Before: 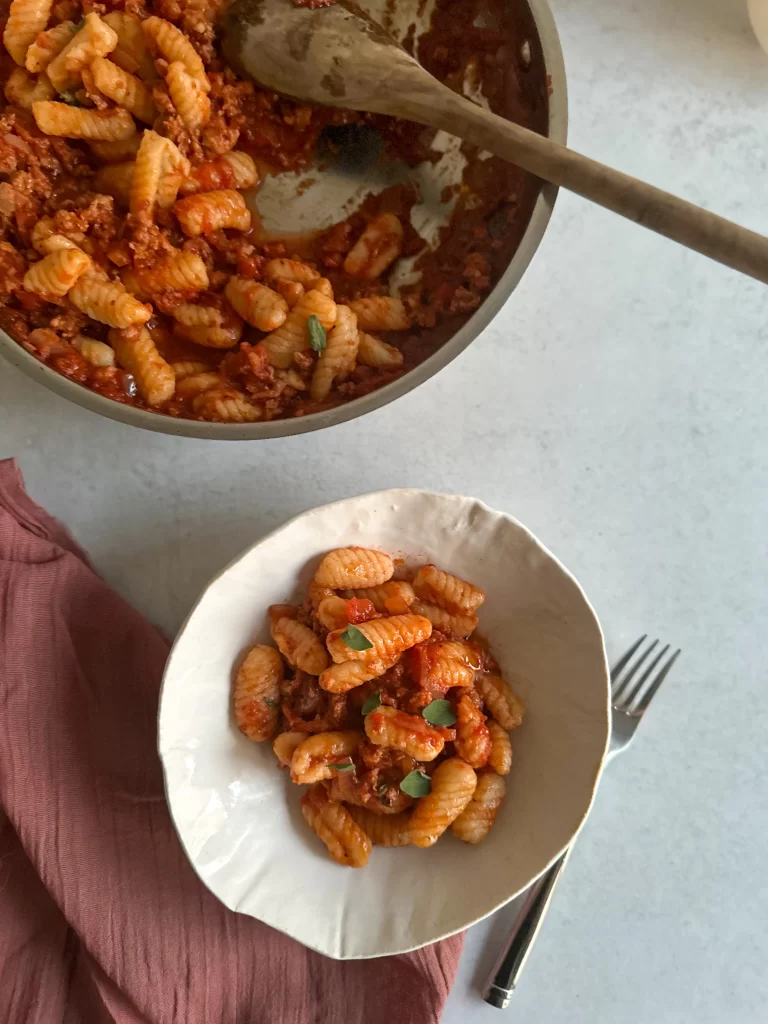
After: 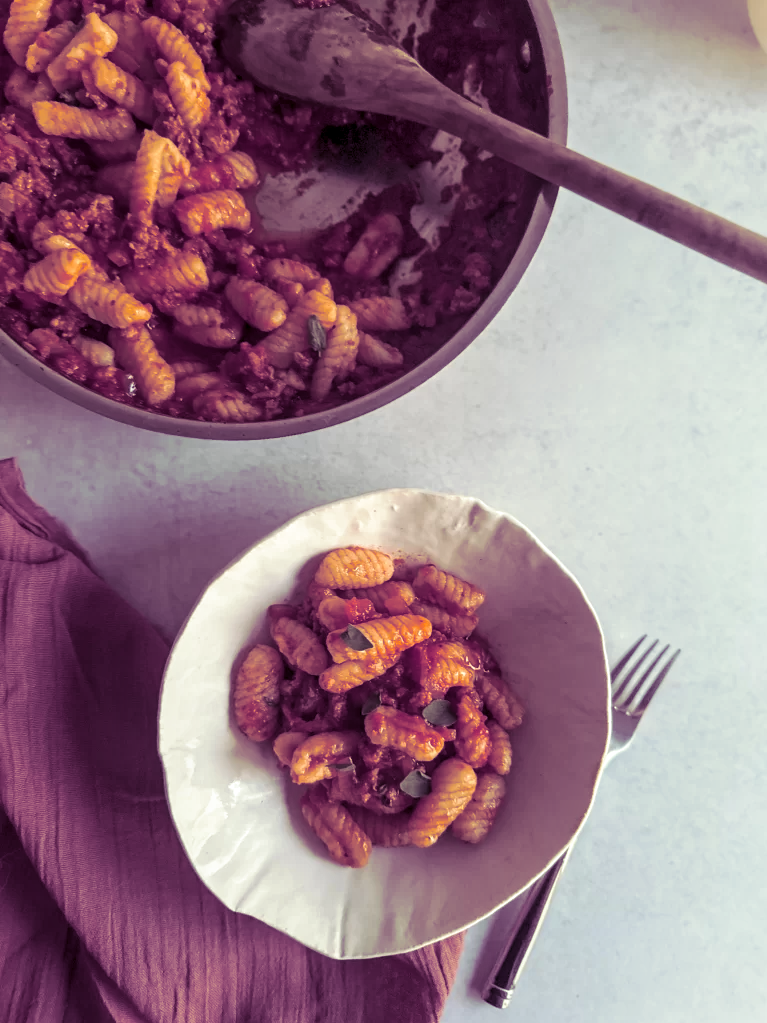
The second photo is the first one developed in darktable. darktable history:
shadows and highlights: shadows -40.15, highlights 62.88, soften with gaussian
split-toning: shadows › hue 277.2°, shadows › saturation 0.74
crop and rotate: left 0.126%
local contrast: on, module defaults
